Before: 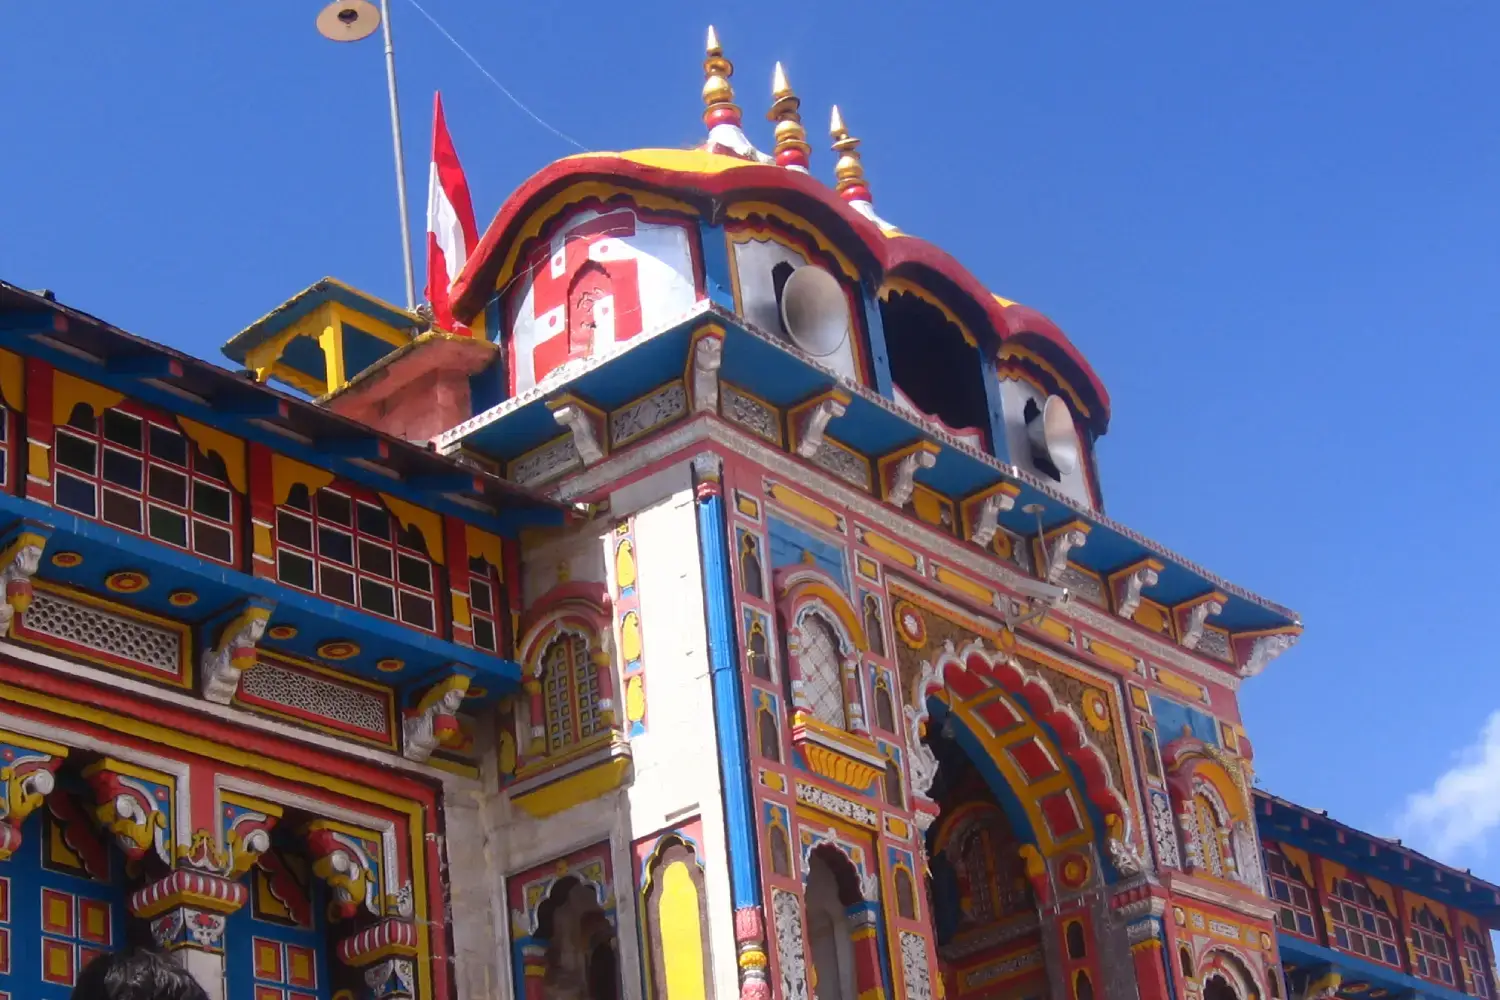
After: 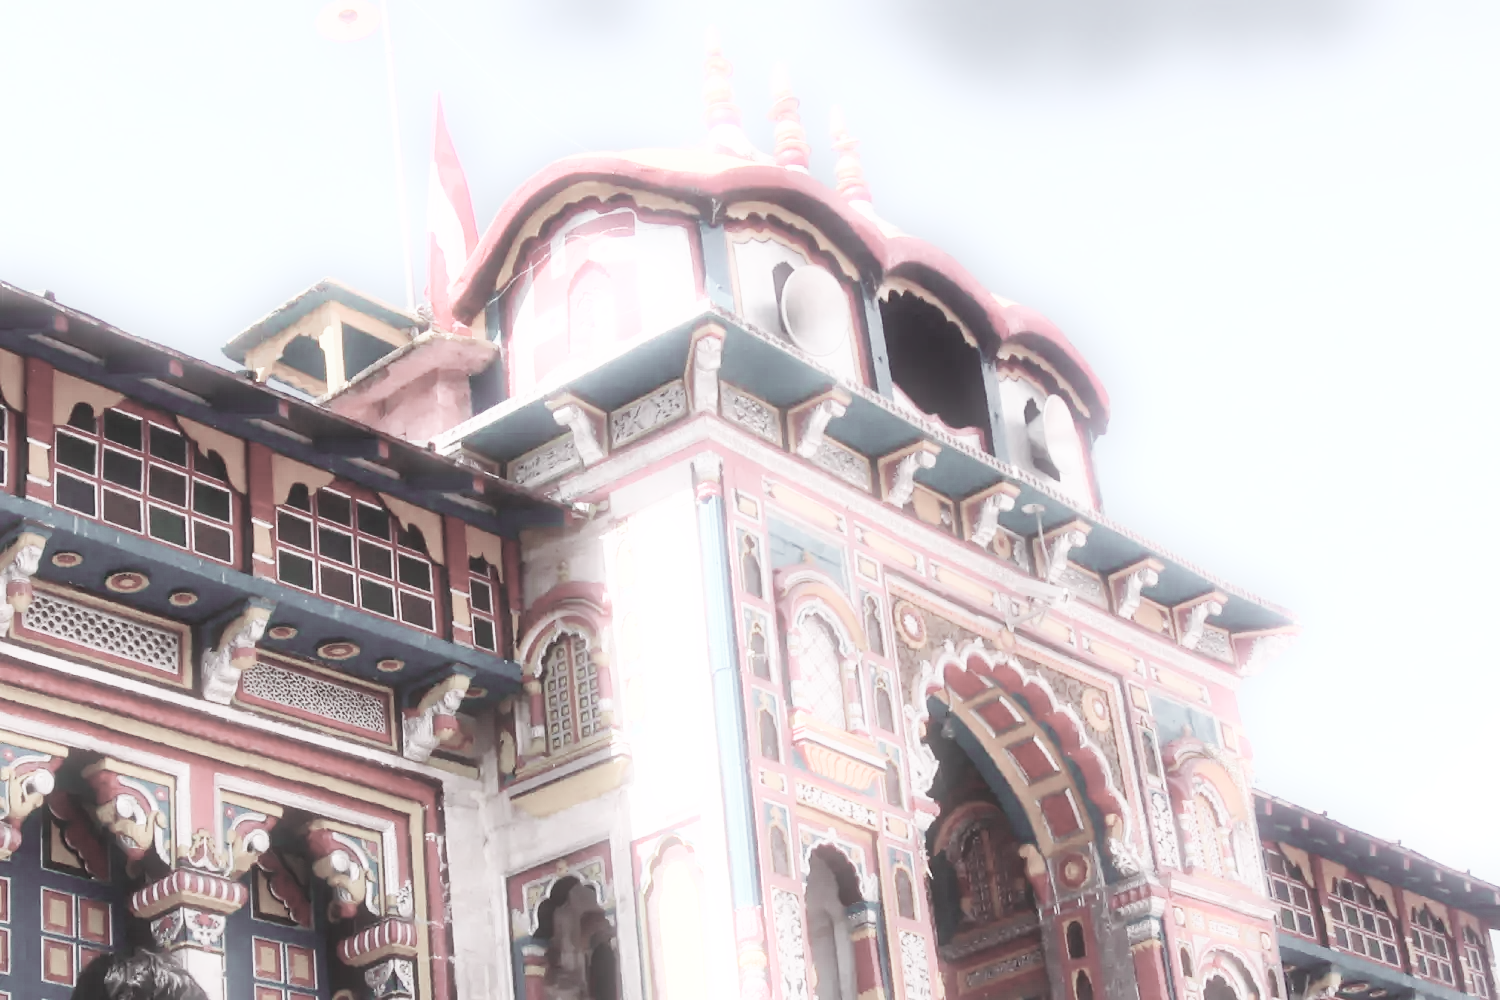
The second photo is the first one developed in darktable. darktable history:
vibrance: on, module defaults
exposure: exposure 0.556 EV, compensate highlight preservation false
contrast brightness saturation: contrast -0.1, saturation -0.1
color contrast: green-magenta contrast 0.3, blue-yellow contrast 0.15
color balance rgb: shadows lift › chroma 1%, shadows lift › hue 113°, highlights gain › chroma 0.2%, highlights gain › hue 333°, perceptual saturation grading › global saturation 20%, perceptual saturation grading › highlights -50%, perceptual saturation grading › shadows 25%, contrast -10%
base curve: curves: ch0 [(0, 0) (0.028, 0.03) (0.121, 0.232) (0.46, 0.748) (0.859, 0.968) (1, 1)], preserve colors none
tone curve: curves: ch0 [(0.003, 0.029) (0.188, 0.252) (0.46, 0.56) (0.608, 0.748) (0.871, 0.955) (1, 1)]; ch1 [(0, 0) (0.35, 0.356) (0.45, 0.453) (0.508, 0.515) (0.618, 0.634) (1, 1)]; ch2 [(0, 0) (0.456, 0.469) (0.5, 0.5) (0.634, 0.625) (1, 1)], color space Lab, independent channels, preserve colors none
bloom: size 5%, threshold 95%, strength 15%
